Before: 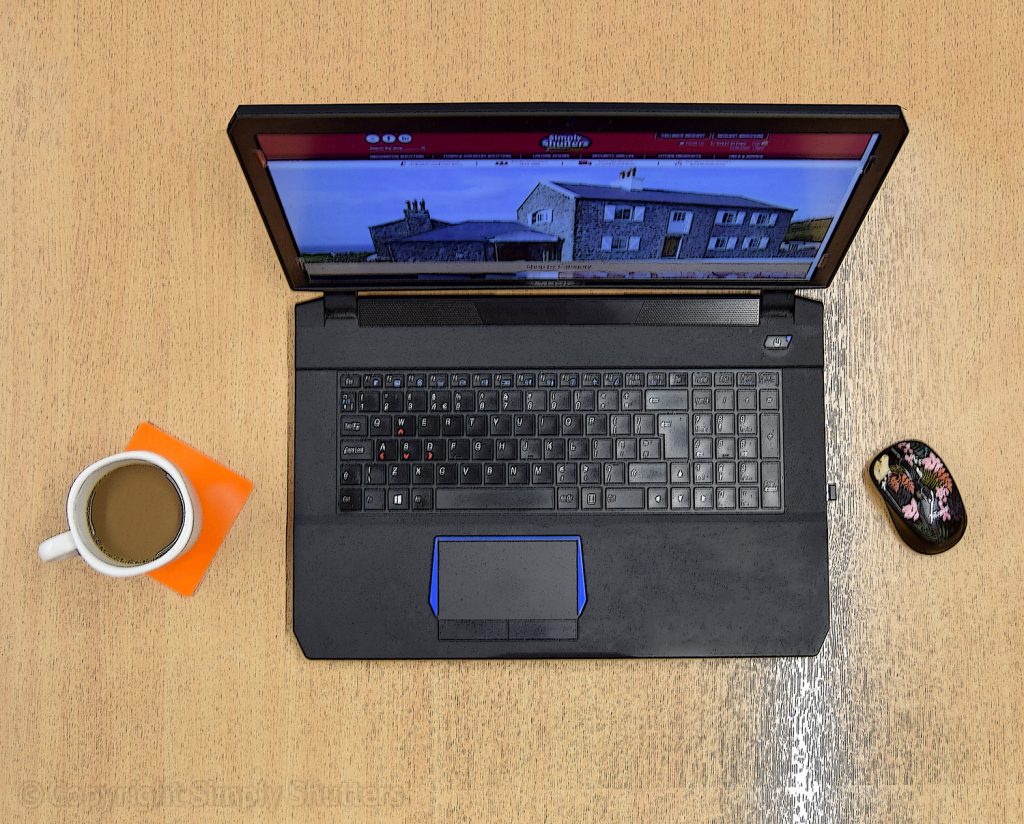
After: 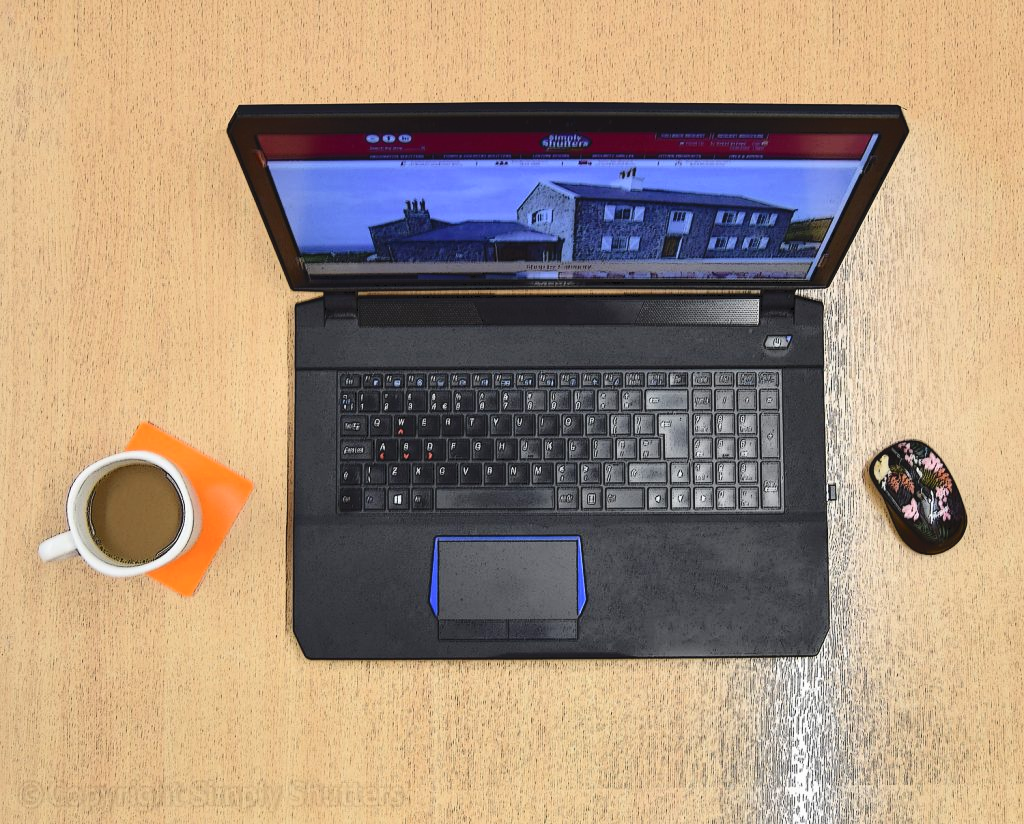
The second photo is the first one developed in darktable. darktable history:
exposure: exposure -0.022 EV, compensate highlight preservation false
tone curve: curves: ch0 [(0, 0) (0.003, 0.065) (0.011, 0.072) (0.025, 0.09) (0.044, 0.104) (0.069, 0.116) (0.1, 0.127) (0.136, 0.15) (0.177, 0.184) (0.224, 0.223) (0.277, 0.28) (0.335, 0.361) (0.399, 0.443) (0.468, 0.525) (0.543, 0.616) (0.623, 0.713) (0.709, 0.79) (0.801, 0.866) (0.898, 0.933) (1, 1)], color space Lab, independent channels, preserve colors none
shadows and highlights: shadows 37.71, highlights -27.87, soften with gaussian
